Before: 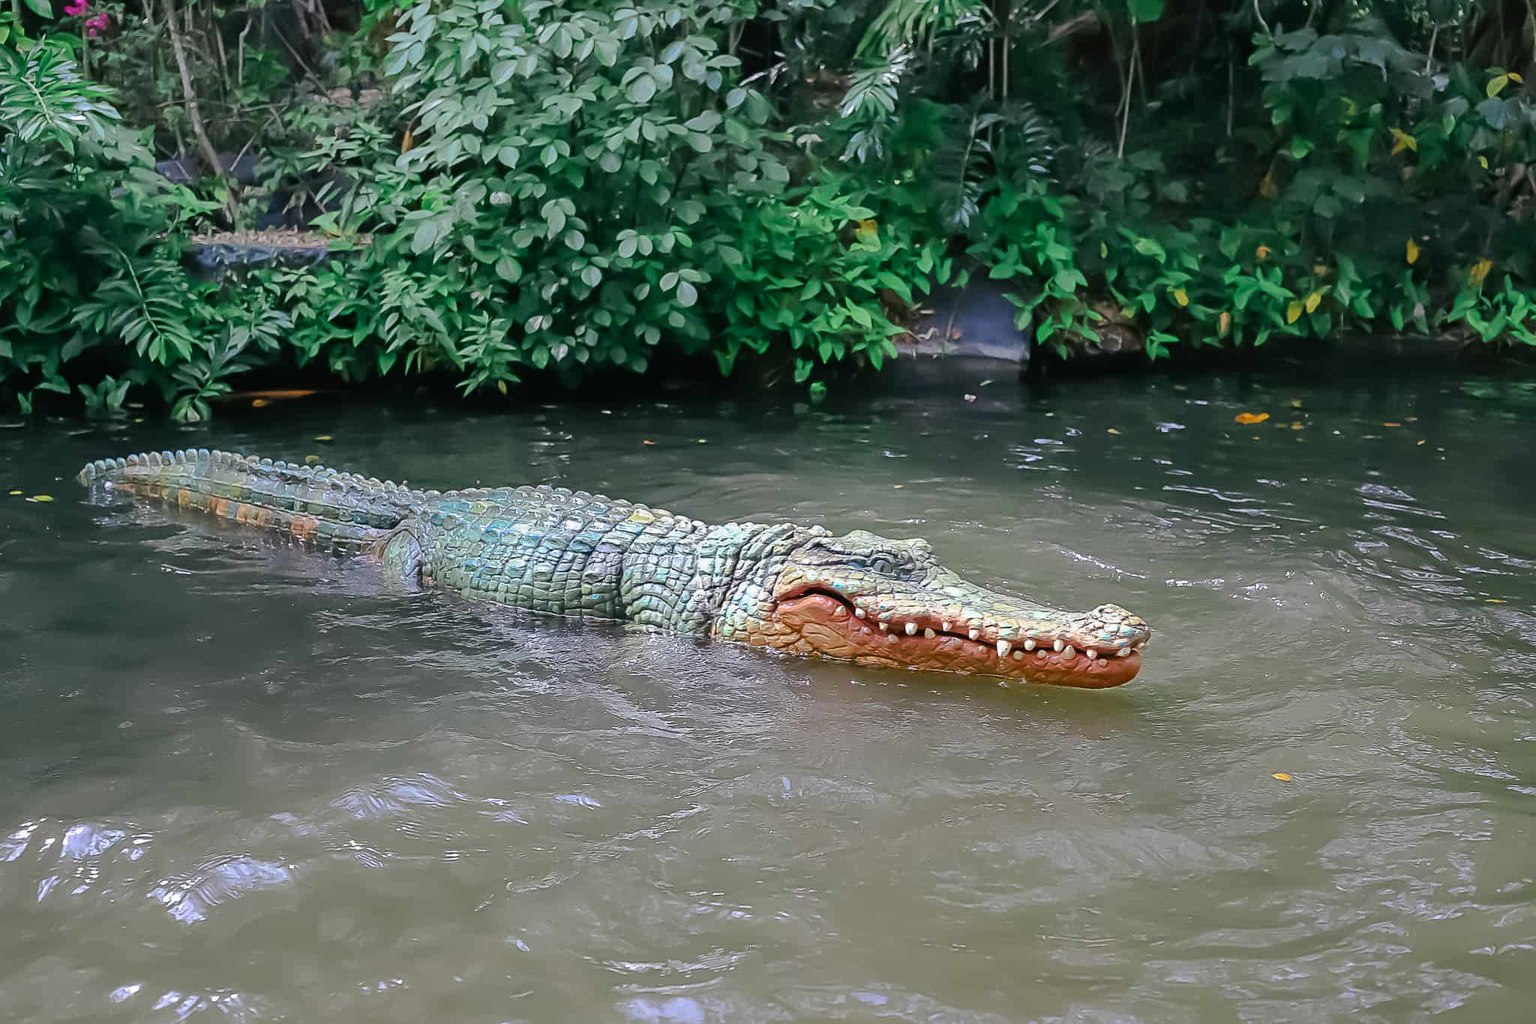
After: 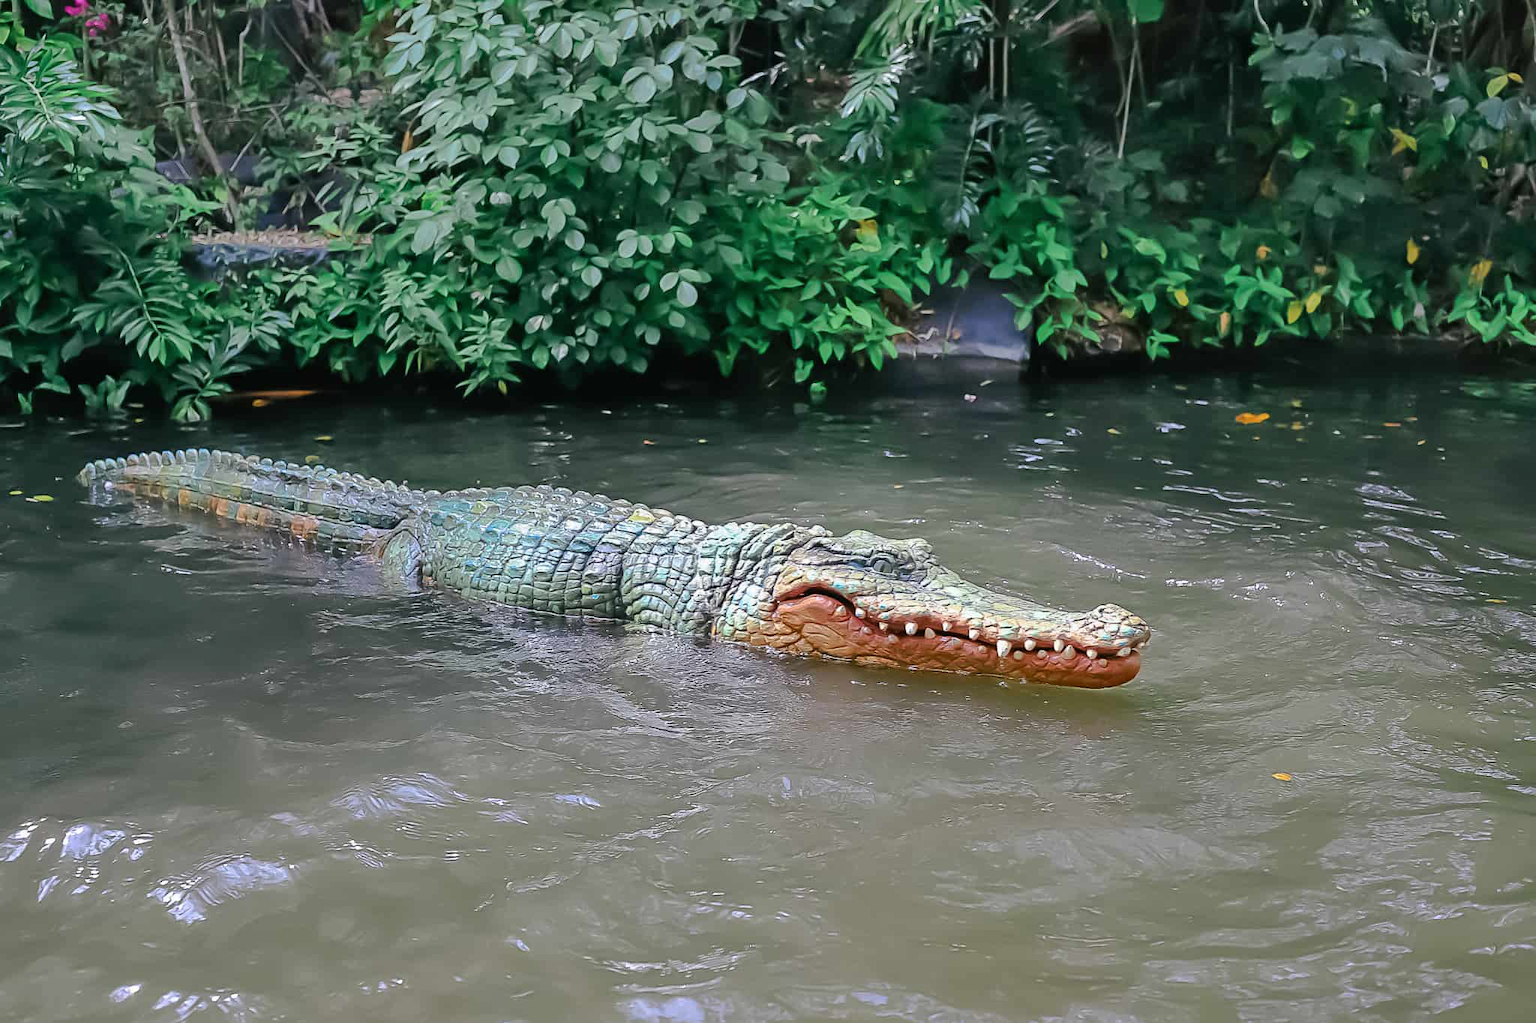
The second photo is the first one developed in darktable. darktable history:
shadows and highlights: shadows 36.81, highlights -27.24, soften with gaussian
